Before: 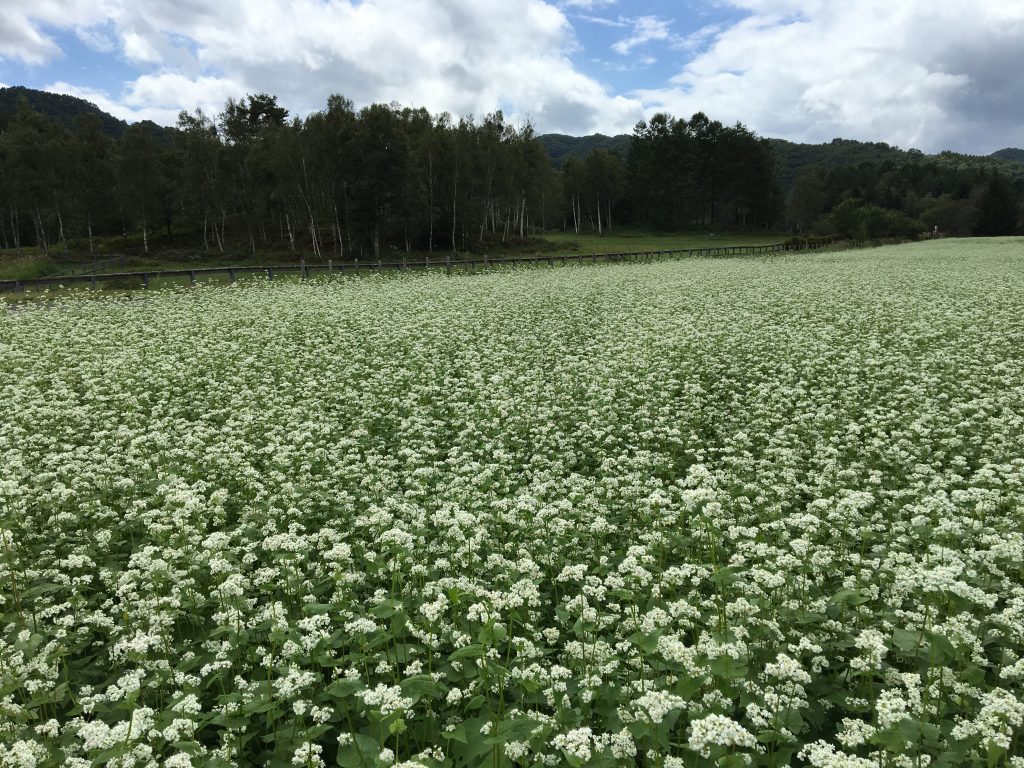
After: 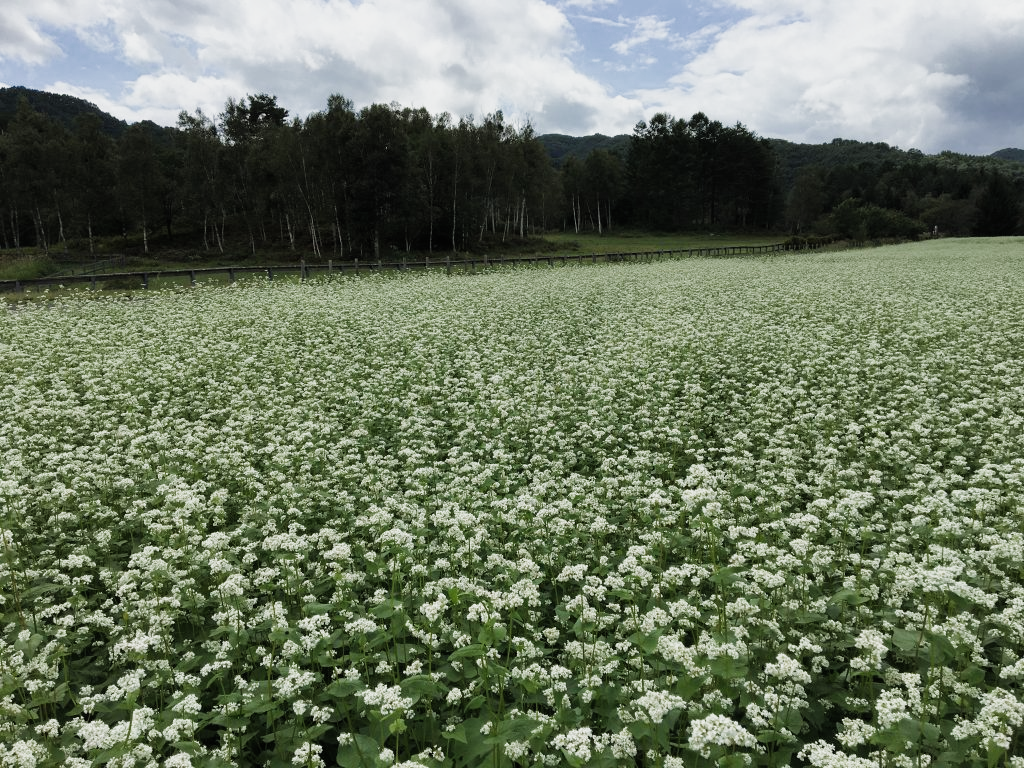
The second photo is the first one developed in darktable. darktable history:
filmic rgb: black relative exposure -9.55 EV, white relative exposure 3.06 EV, hardness 6.07, color science v4 (2020)
